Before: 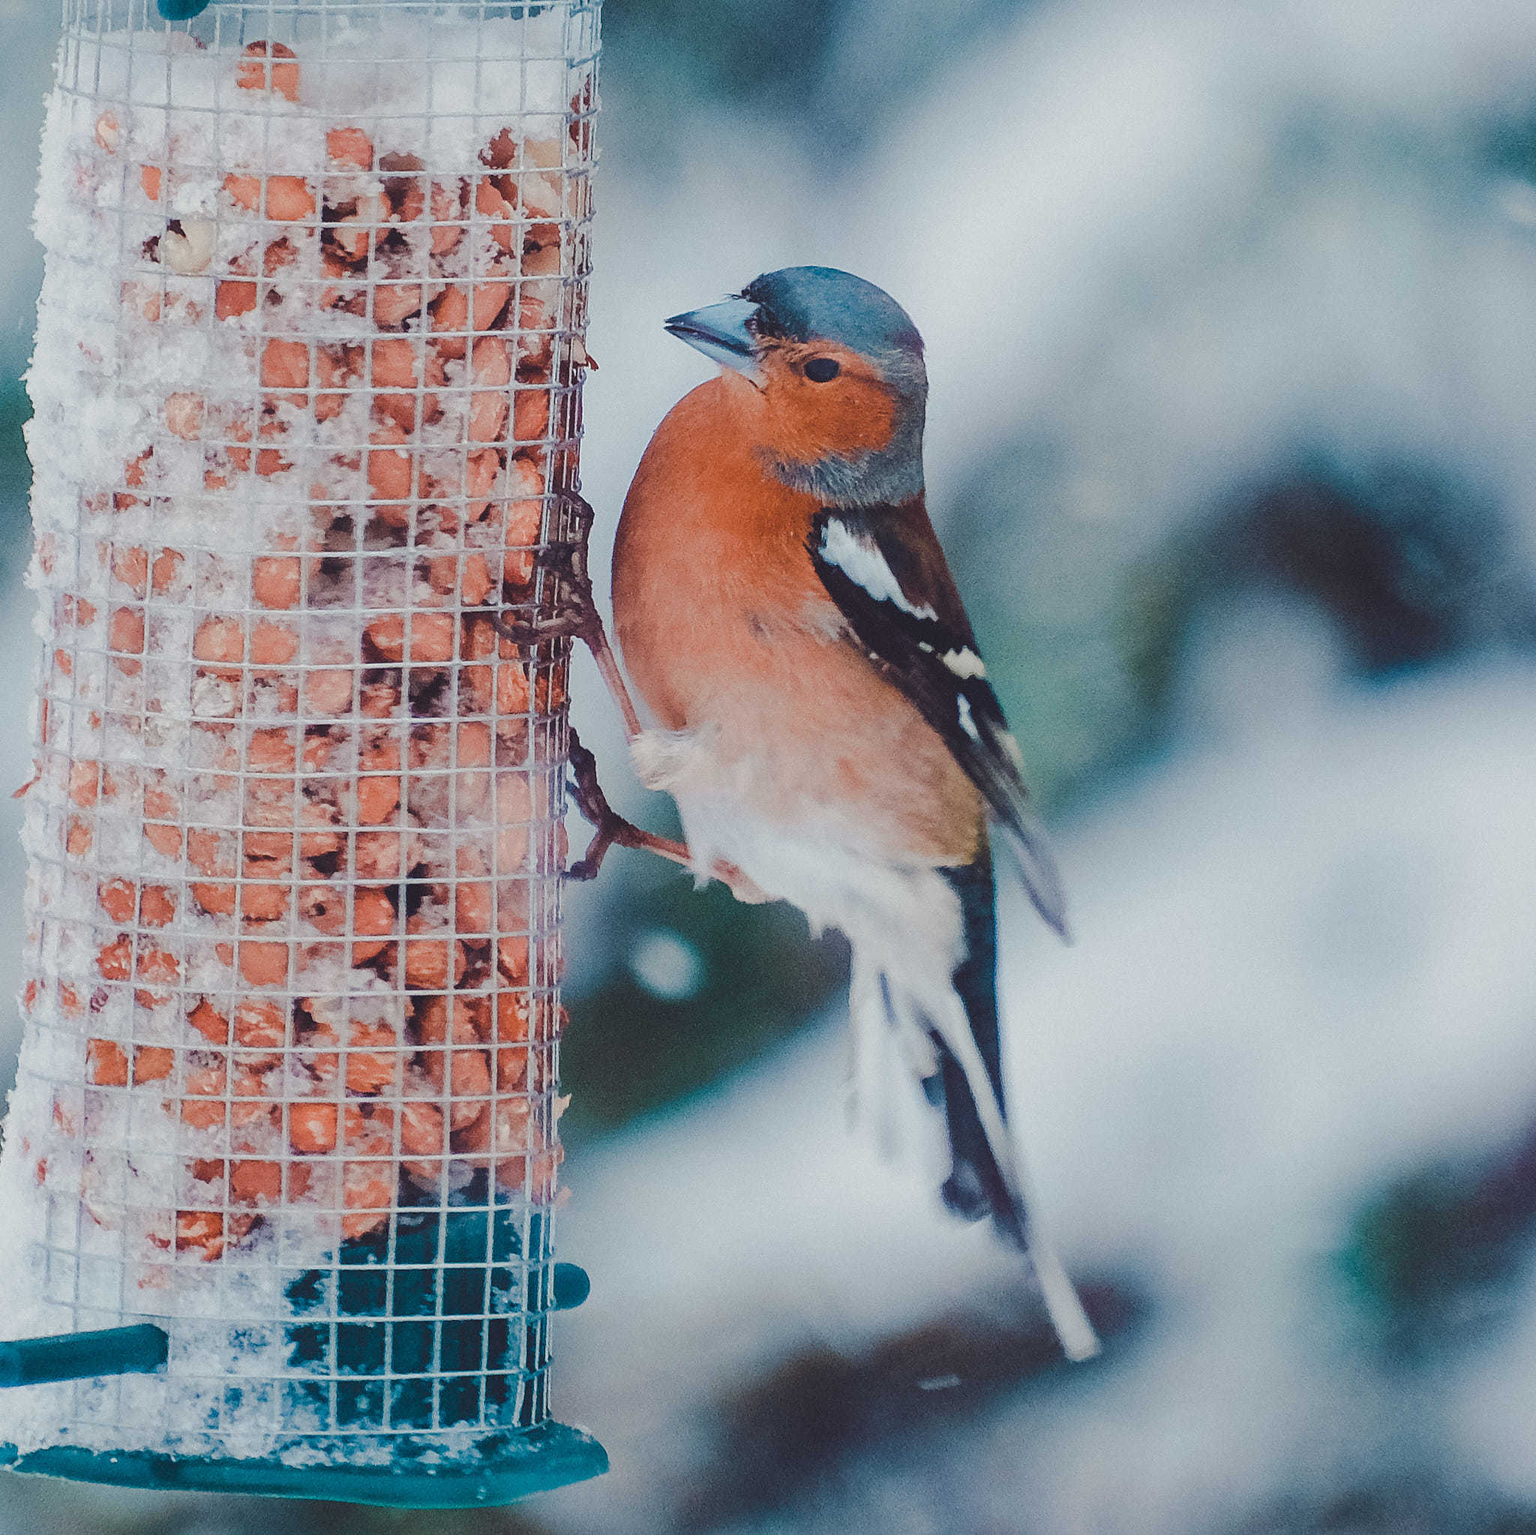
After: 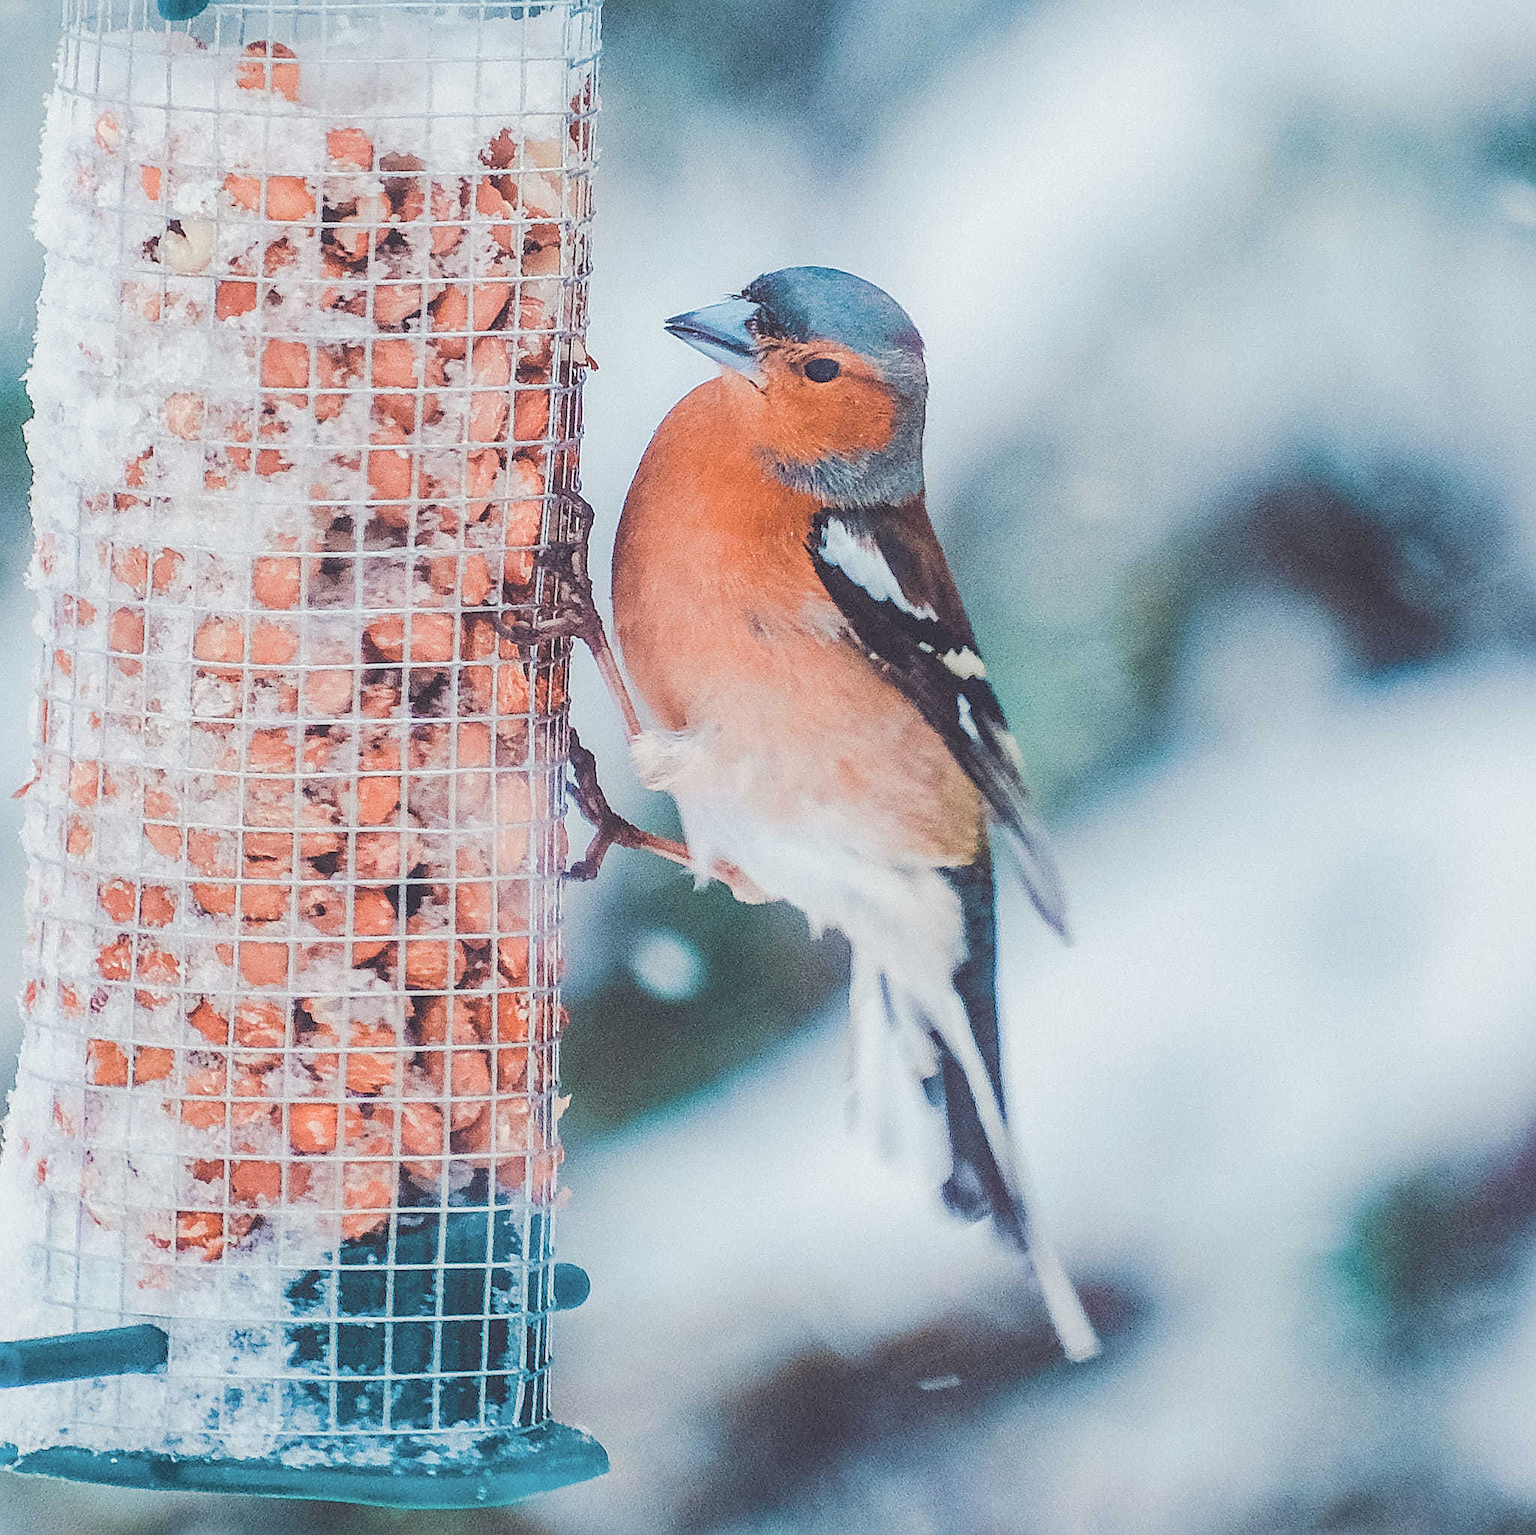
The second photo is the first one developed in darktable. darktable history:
local contrast: detail 130%
contrast brightness saturation: brightness 0.275
sharpen: on, module defaults
